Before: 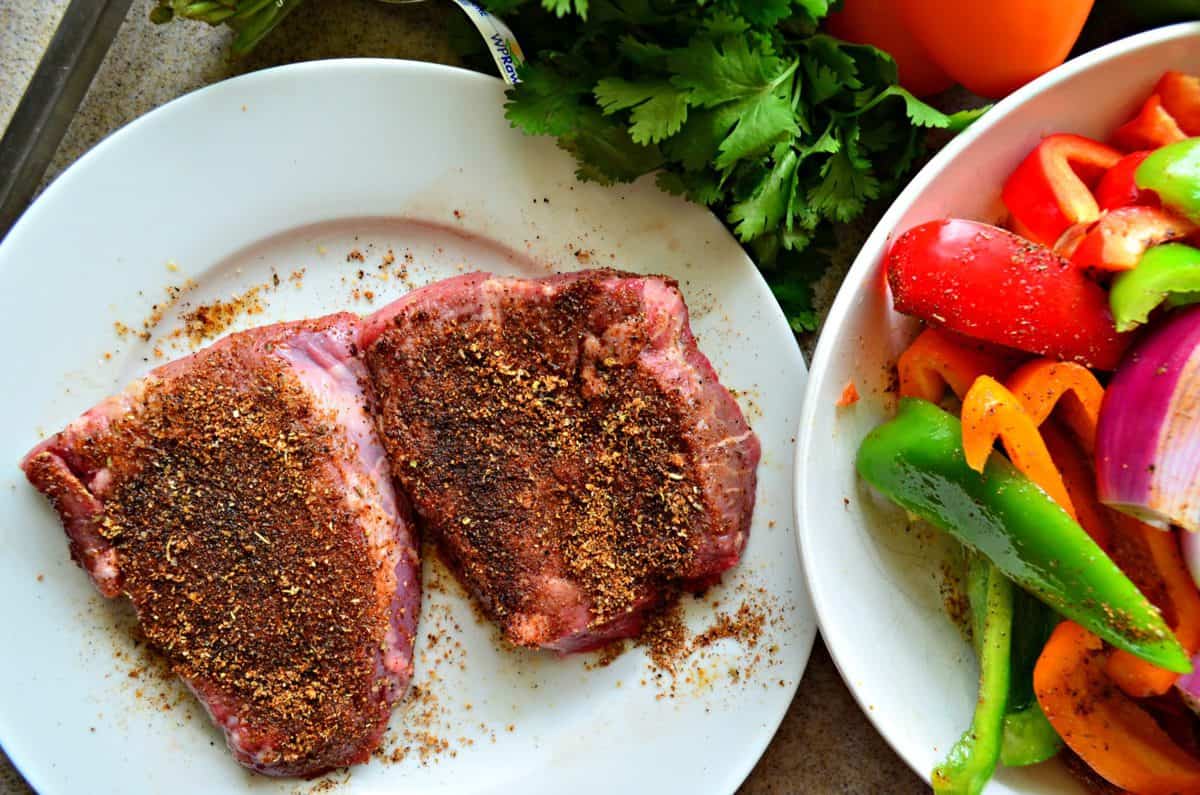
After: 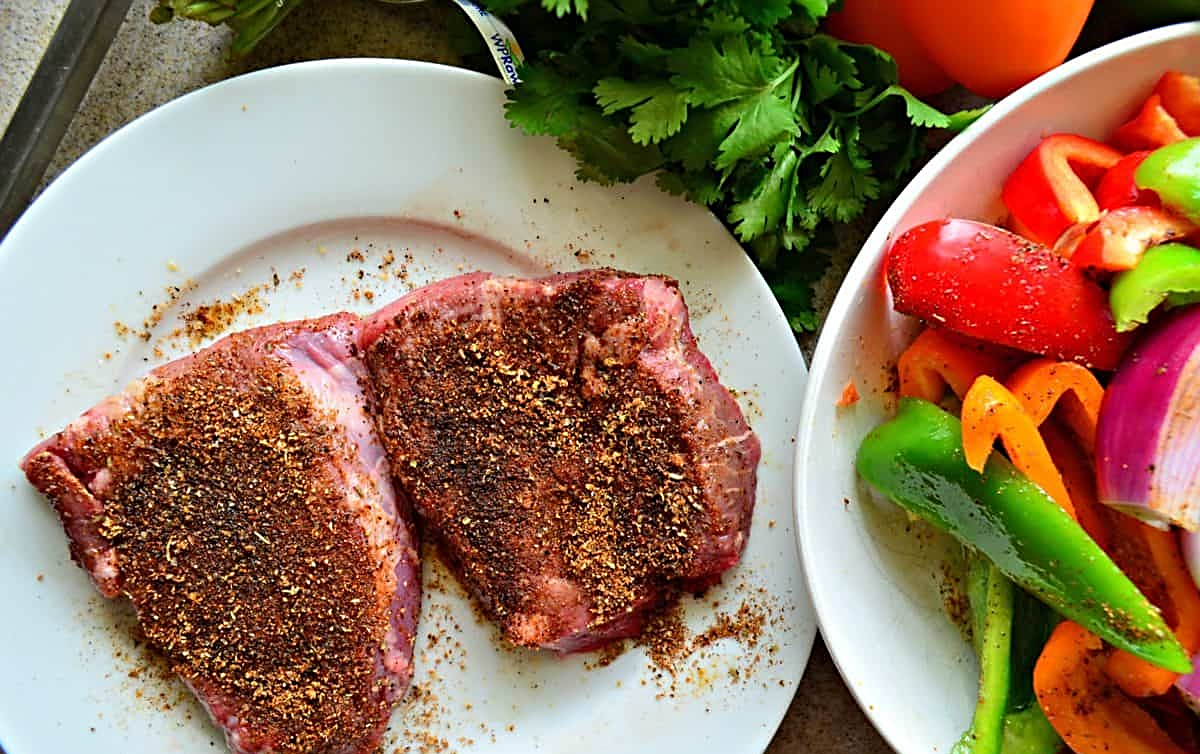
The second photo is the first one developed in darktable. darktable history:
crop and rotate: top 0%, bottom 5.097%
sharpen: amount 0.575
